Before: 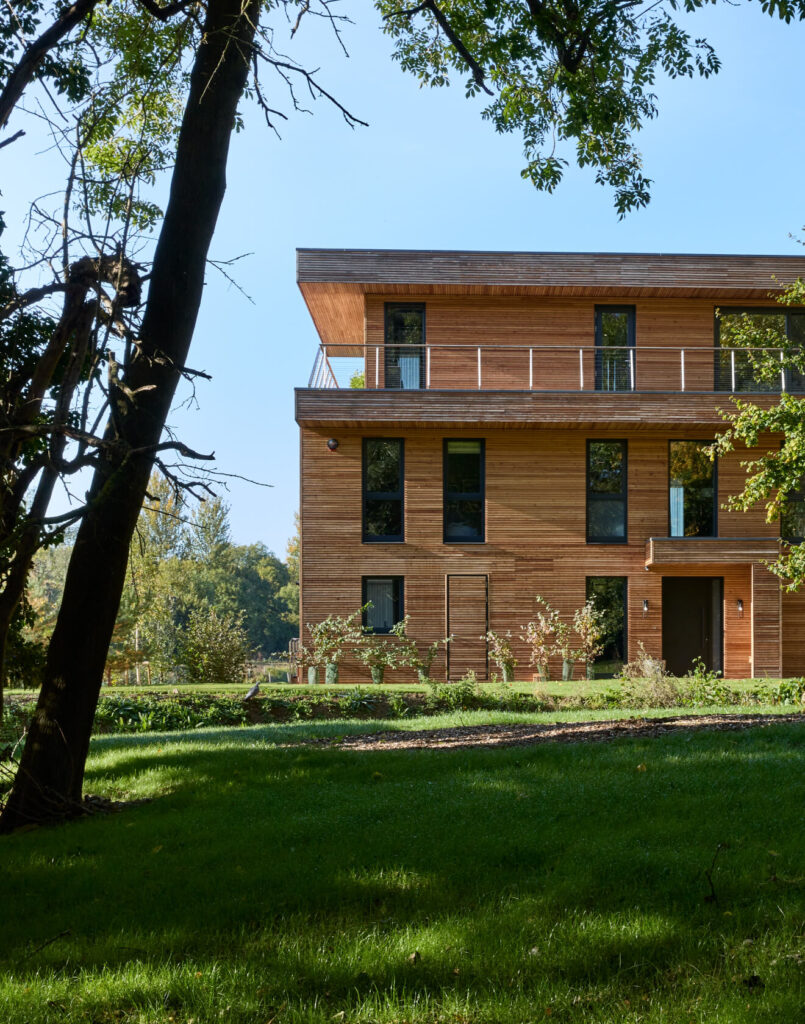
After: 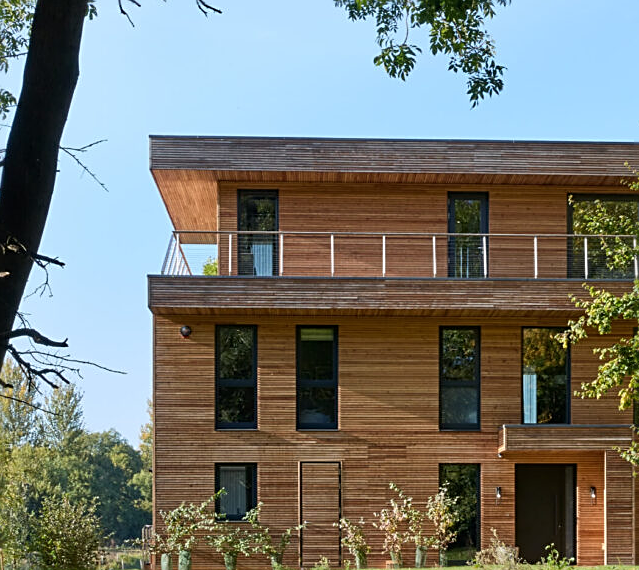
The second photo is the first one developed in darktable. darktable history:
crop: left 18.38%, top 11.092%, right 2.134%, bottom 33.217%
sharpen: on, module defaults
